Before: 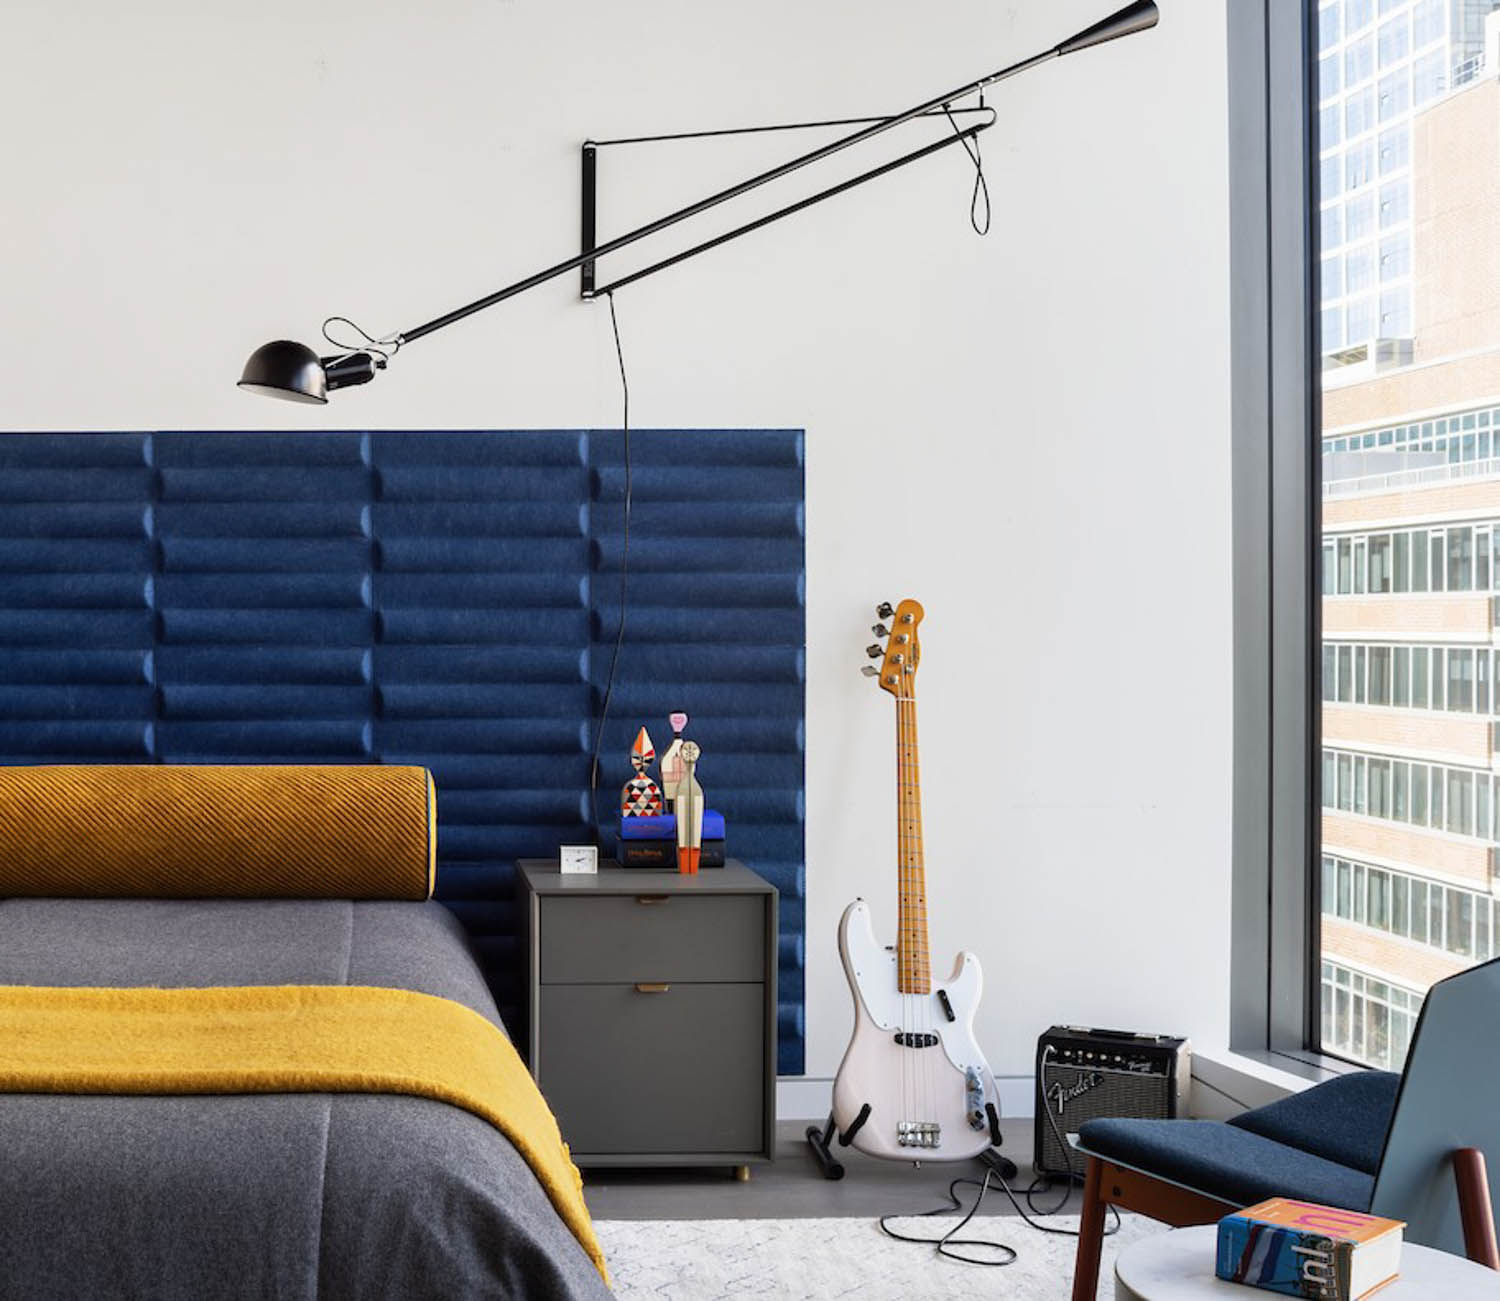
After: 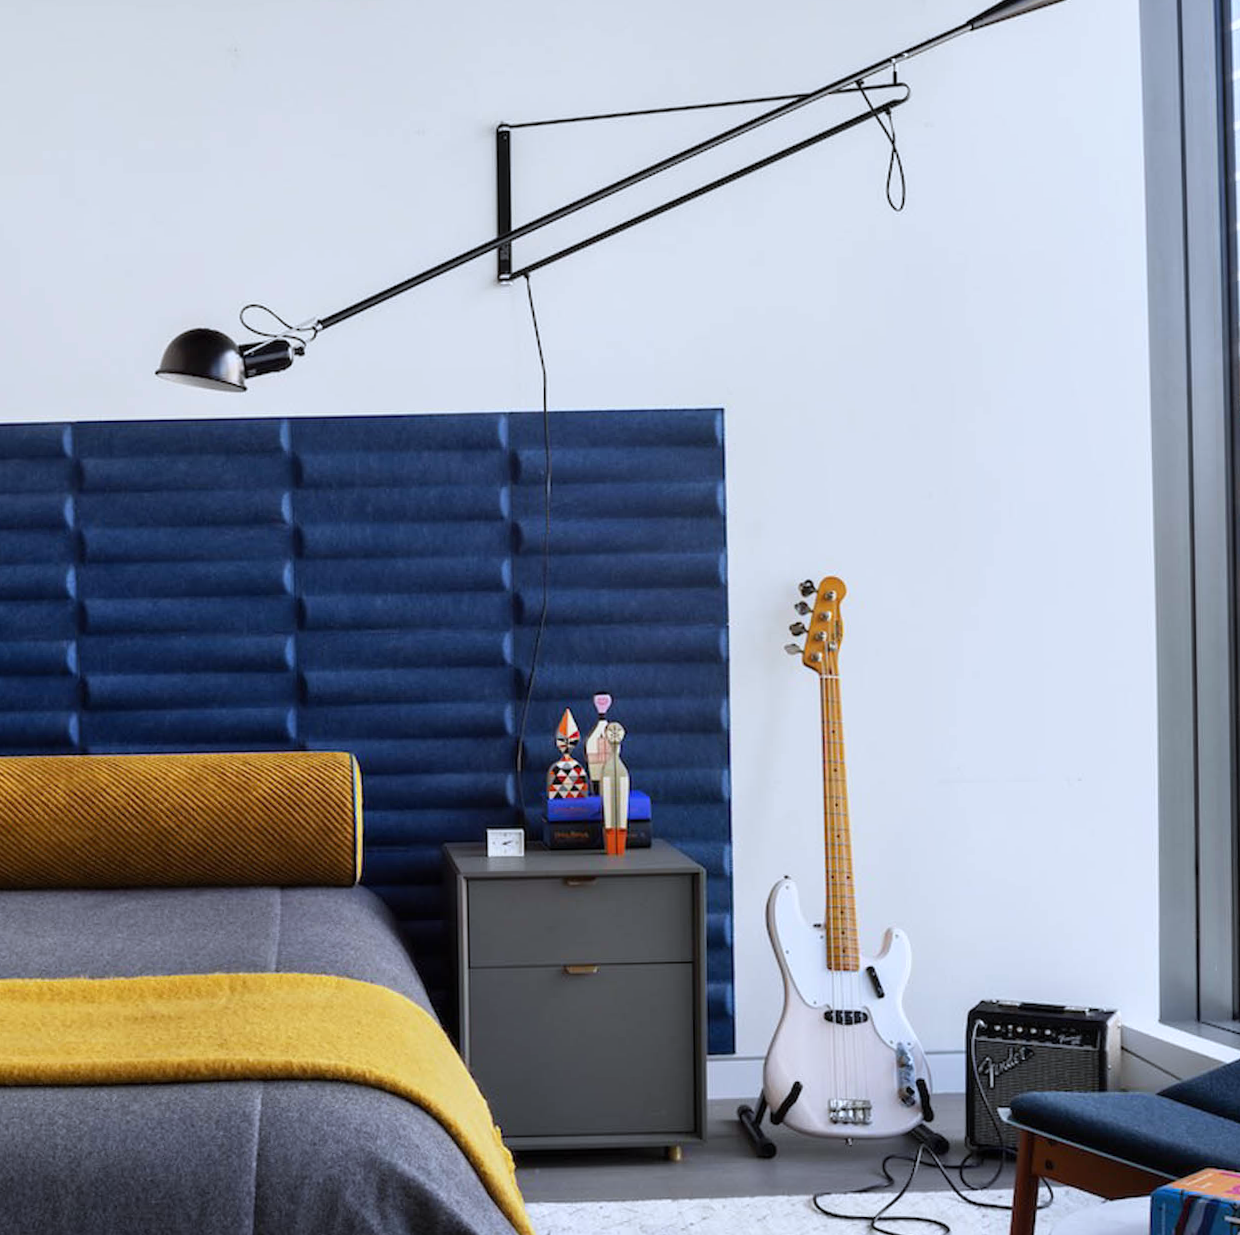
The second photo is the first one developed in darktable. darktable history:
white balance: red 0.954, blue 1.079
crop and rotate: angle 1°, left 4.281%, top 0.642%, right 11.383%, bottom 2.486%
